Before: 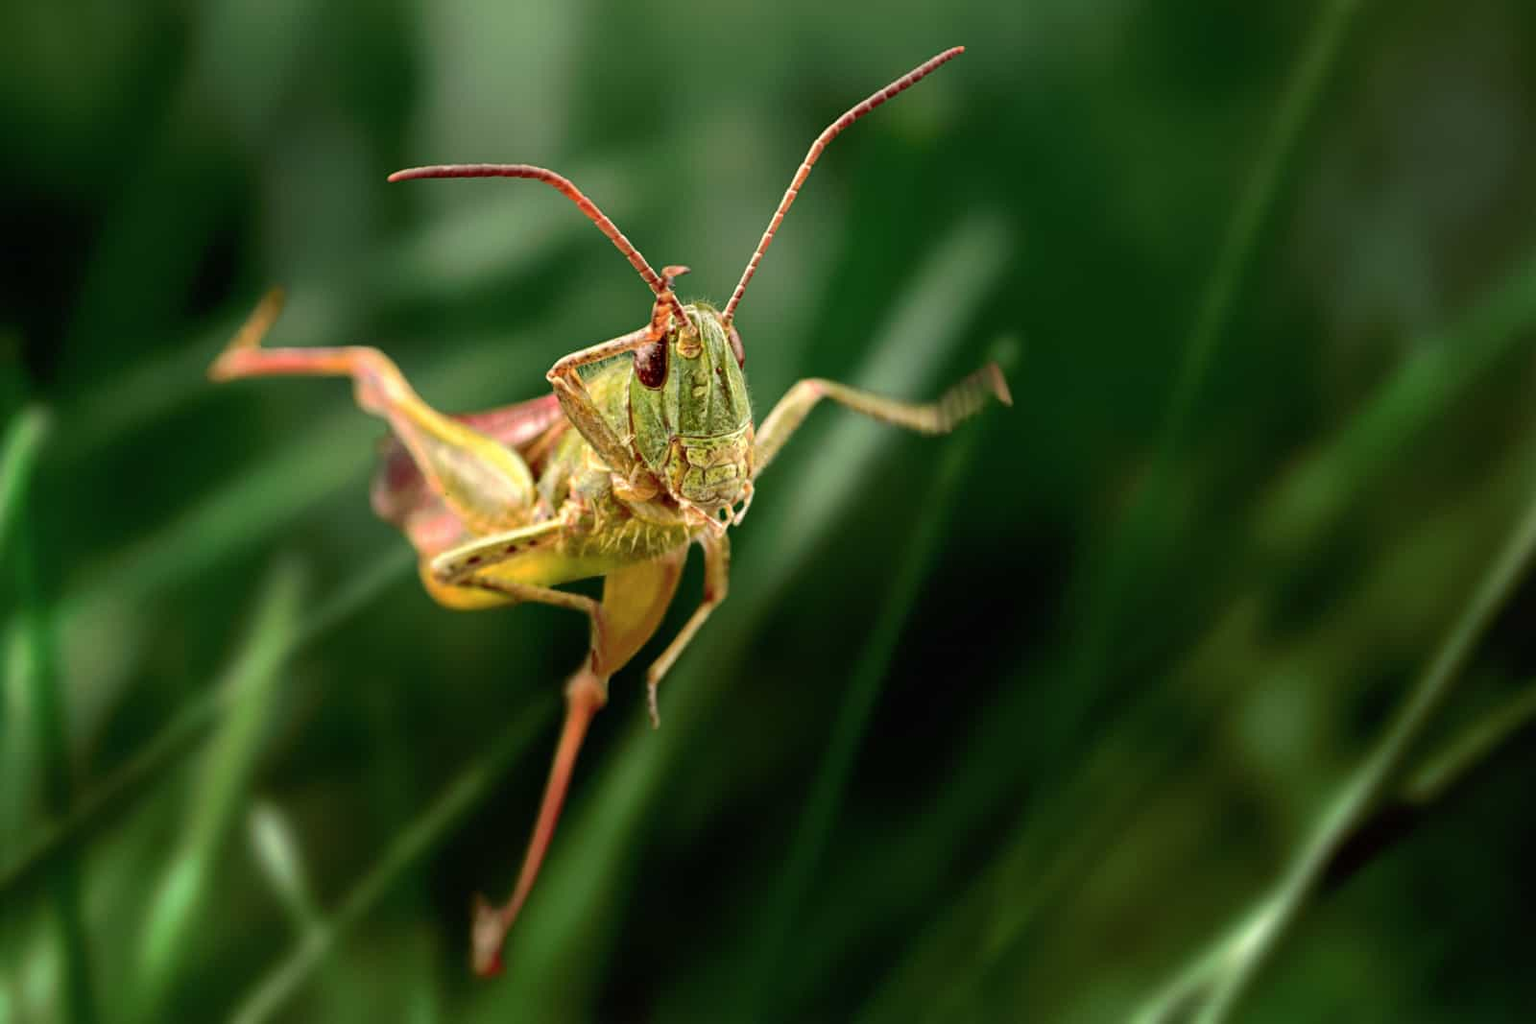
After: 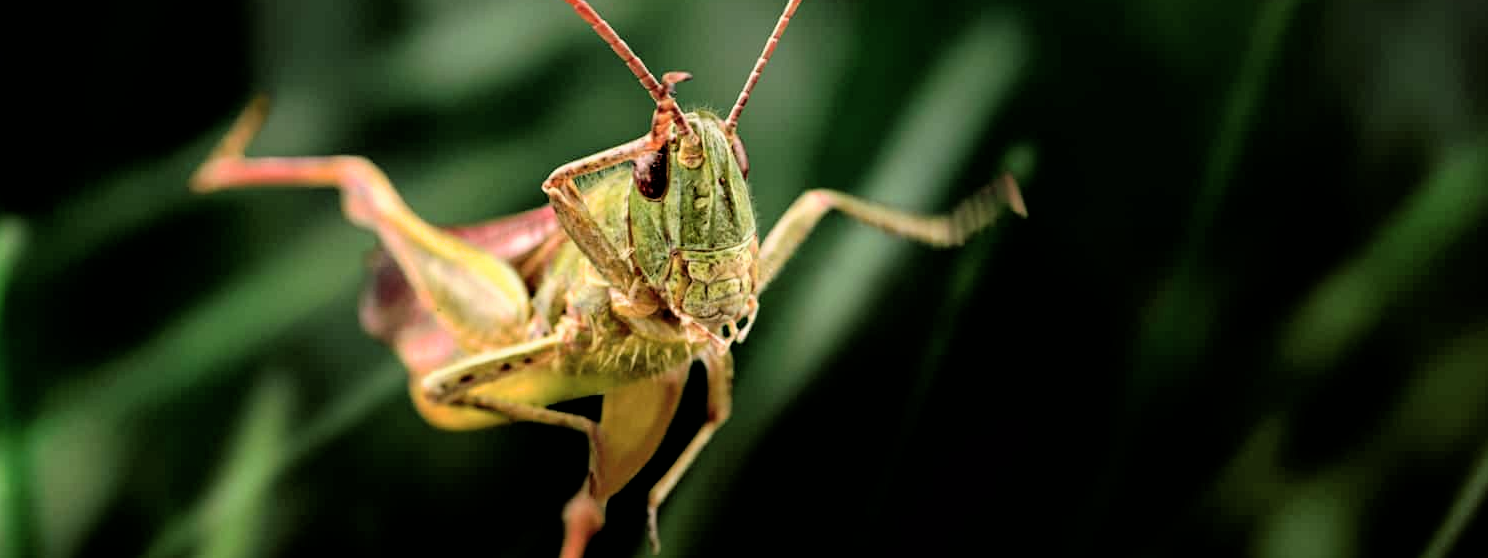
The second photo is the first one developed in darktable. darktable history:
filmic rgb: black relative exposure -3.72 EV, white relative exposure 2.77 EV, dynamic range scaling -5.32%, hardness 3.03
crop: left 1.744%, top 19.225%, right 5.069%, bottom 28.357%
color calibration: illuminant custom, x 0.348, y 0.366, temperature 4940.58 K
